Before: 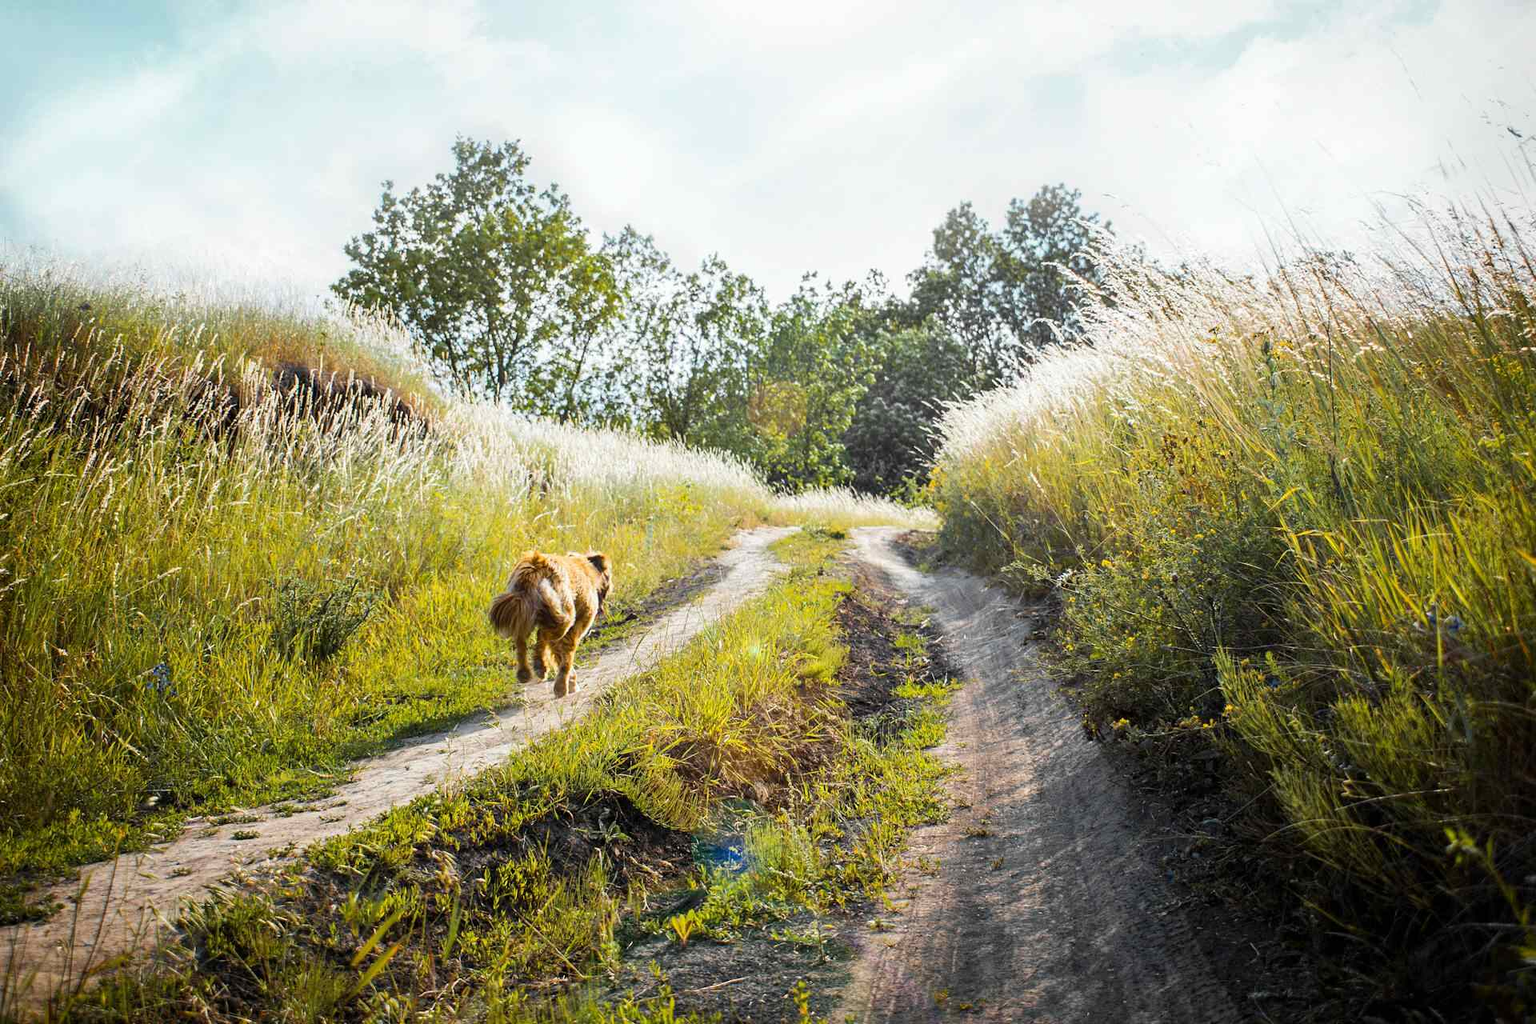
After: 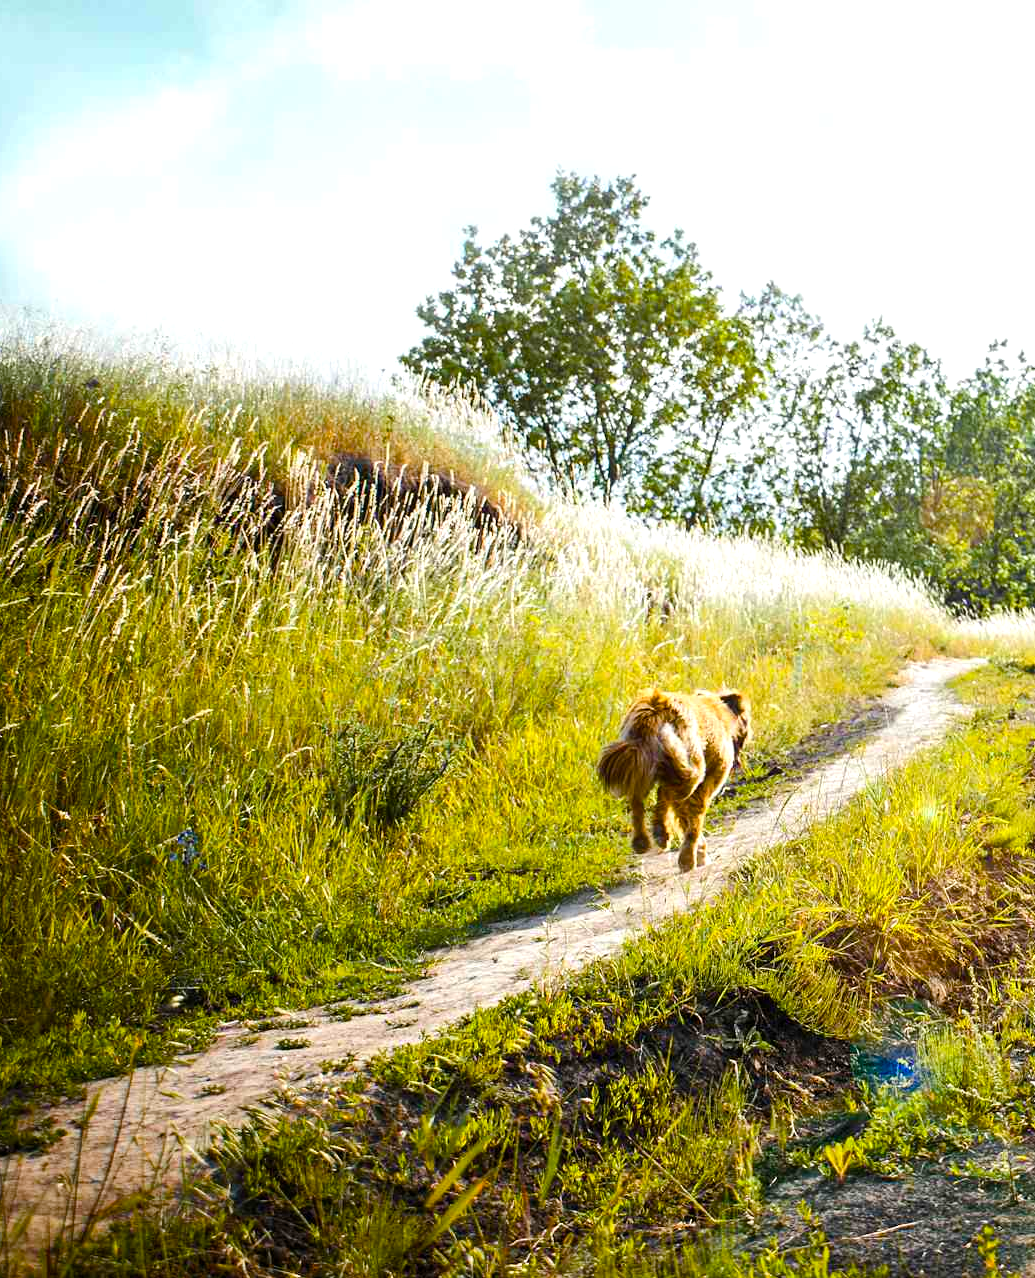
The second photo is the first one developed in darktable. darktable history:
crop: left 0.734%, right 45.309%, bottom 0.078%
color balance rgb: power › luminance 3.396%, power › hue 234.13°, perceptual saturation grading › global saturation 27.566%, perceptual saturation grading › highlights -25.274%, perceptual saturation grading › shadows 24.037%, global vibrance 20%
tone equalizer: -8 EV -0.441 EV, -7 EV -0.424 EV, -6 EV -0.354 EV, -5 EV -0.198 EV, -3 EV 0.215 EV, -2 EV 0.32 EV, -1 EV 0.4 EV, +0 EV 0.419 EV, edges refinement/feathering 500, mask exposure compensation -1.57 EV, preserve details no
